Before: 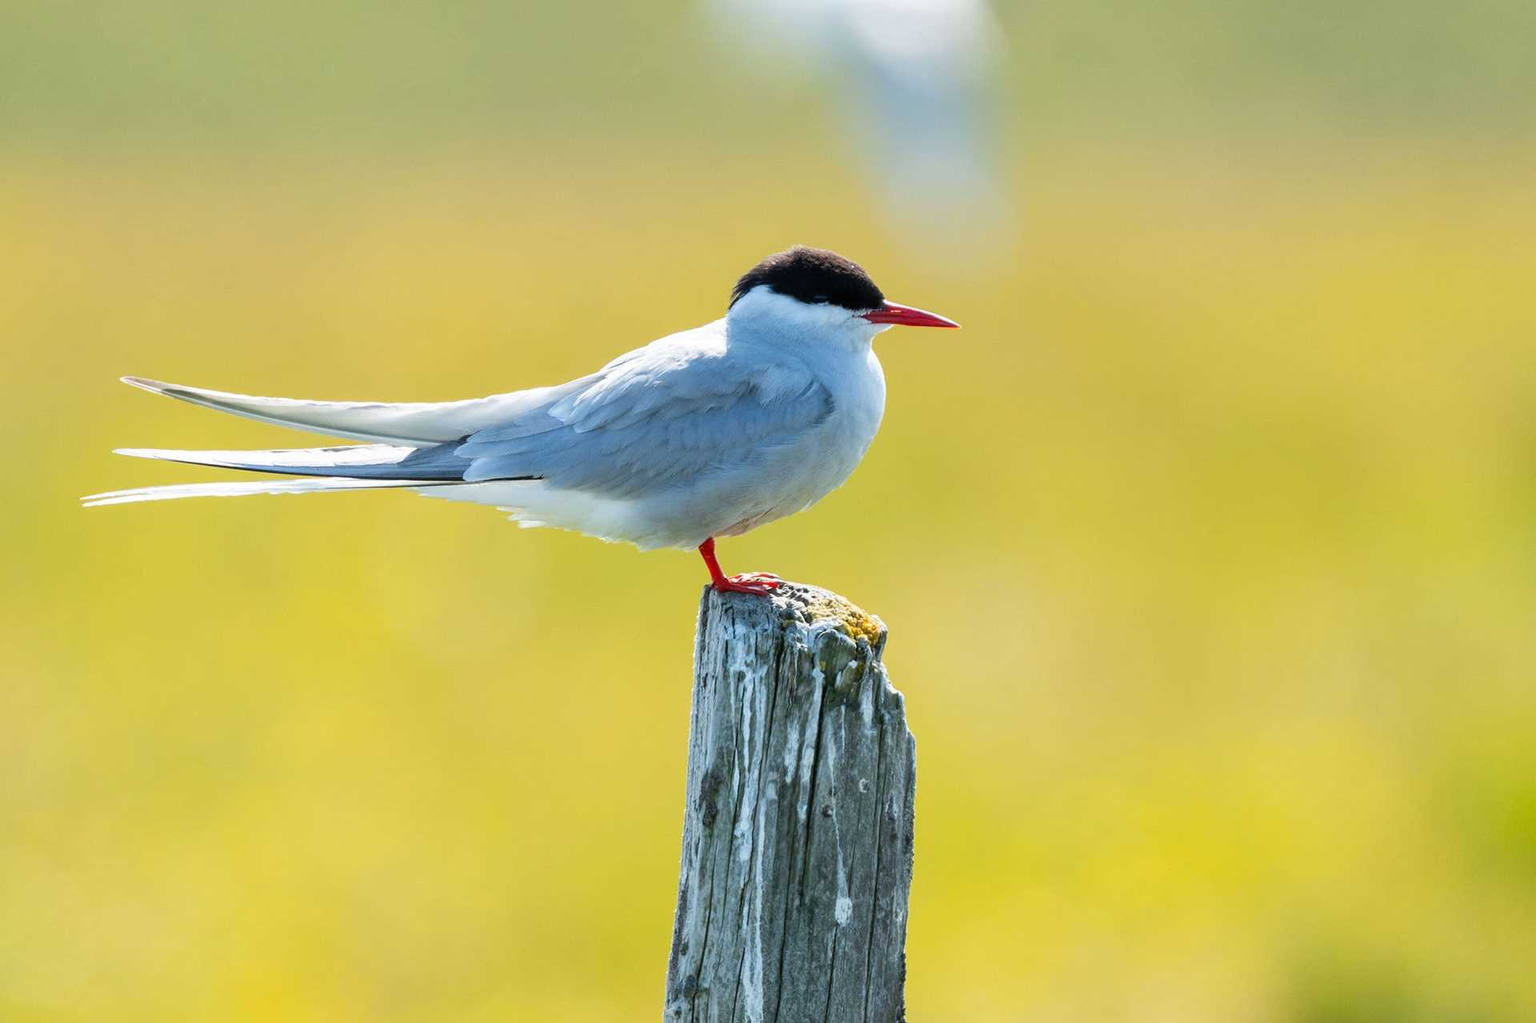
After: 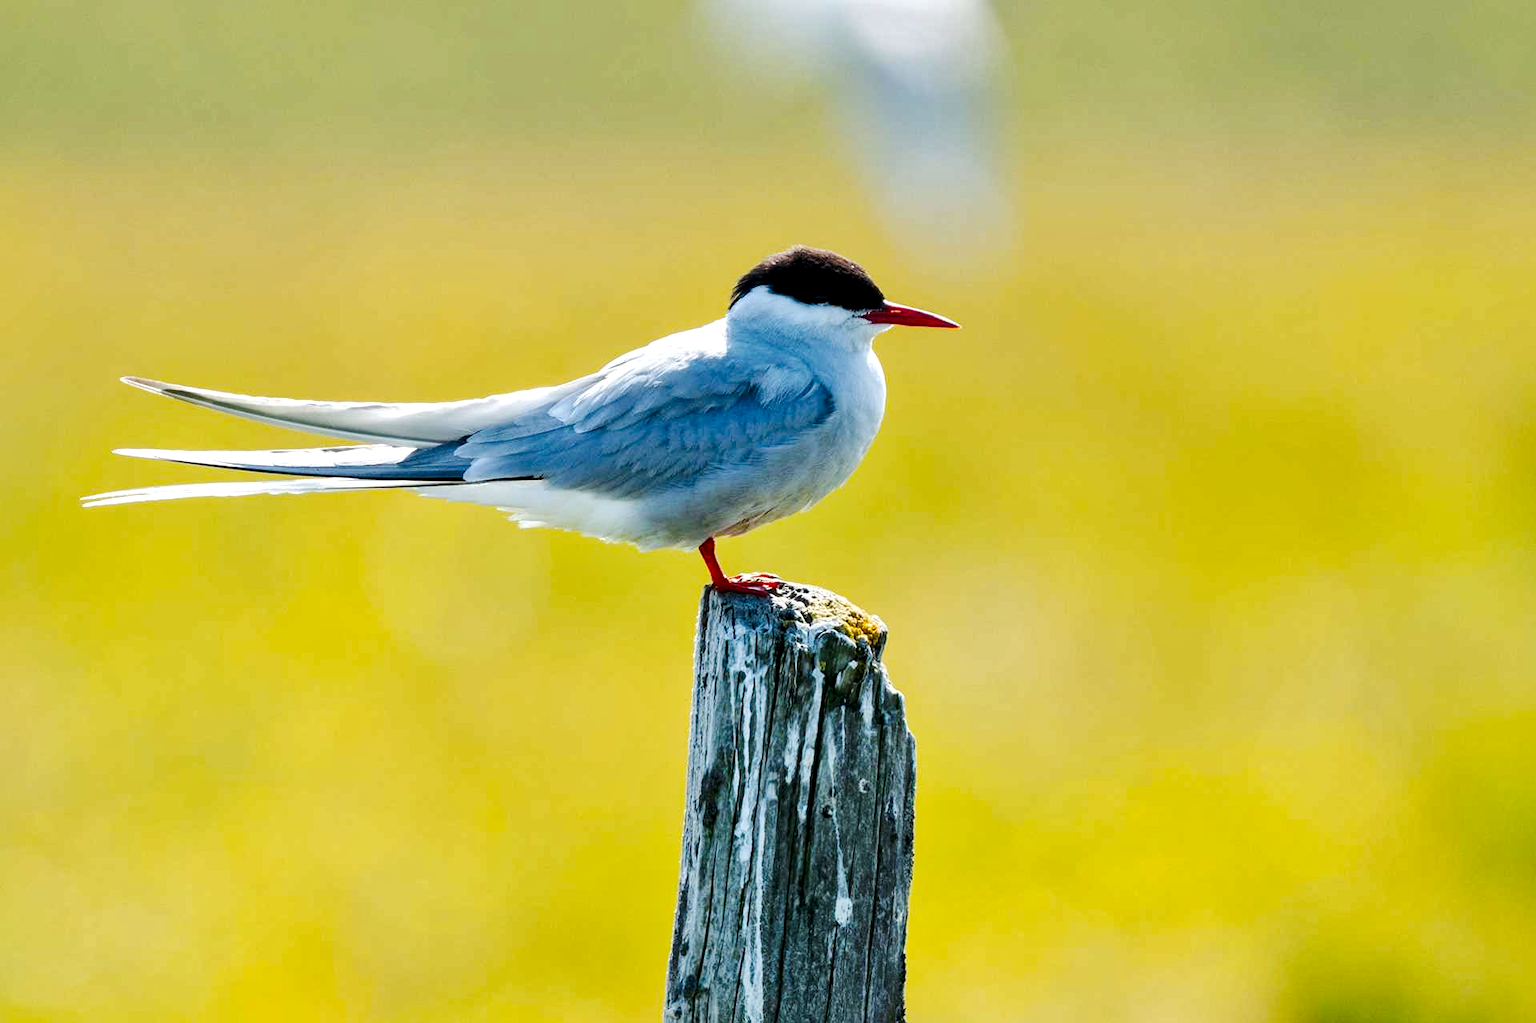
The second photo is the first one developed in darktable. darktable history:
local contrast: mode bilateral grid, contrast 25, coarseness 47, detail 151%, midtone range 0.2
tone curve: curves: ch0 [(0, 0) (0.003, 0.007) (0.011, 0.008) (0.025, 0.007) (0.044, 0.009) (0.069, 0.012) (0.1, 0.02) (0.136, 0.035) (0.177, 0.06) (0.224, 0.104) (0.277, 0.16) (0.335, 0.228) (0.399, 0.308) (0.468, 0.418) (0.543, 0.525) (0.623, 0.635) (0.709, 0.723) (0.801, 0.802) (0.898, 0.889) (1, 1)], preserve colors none
